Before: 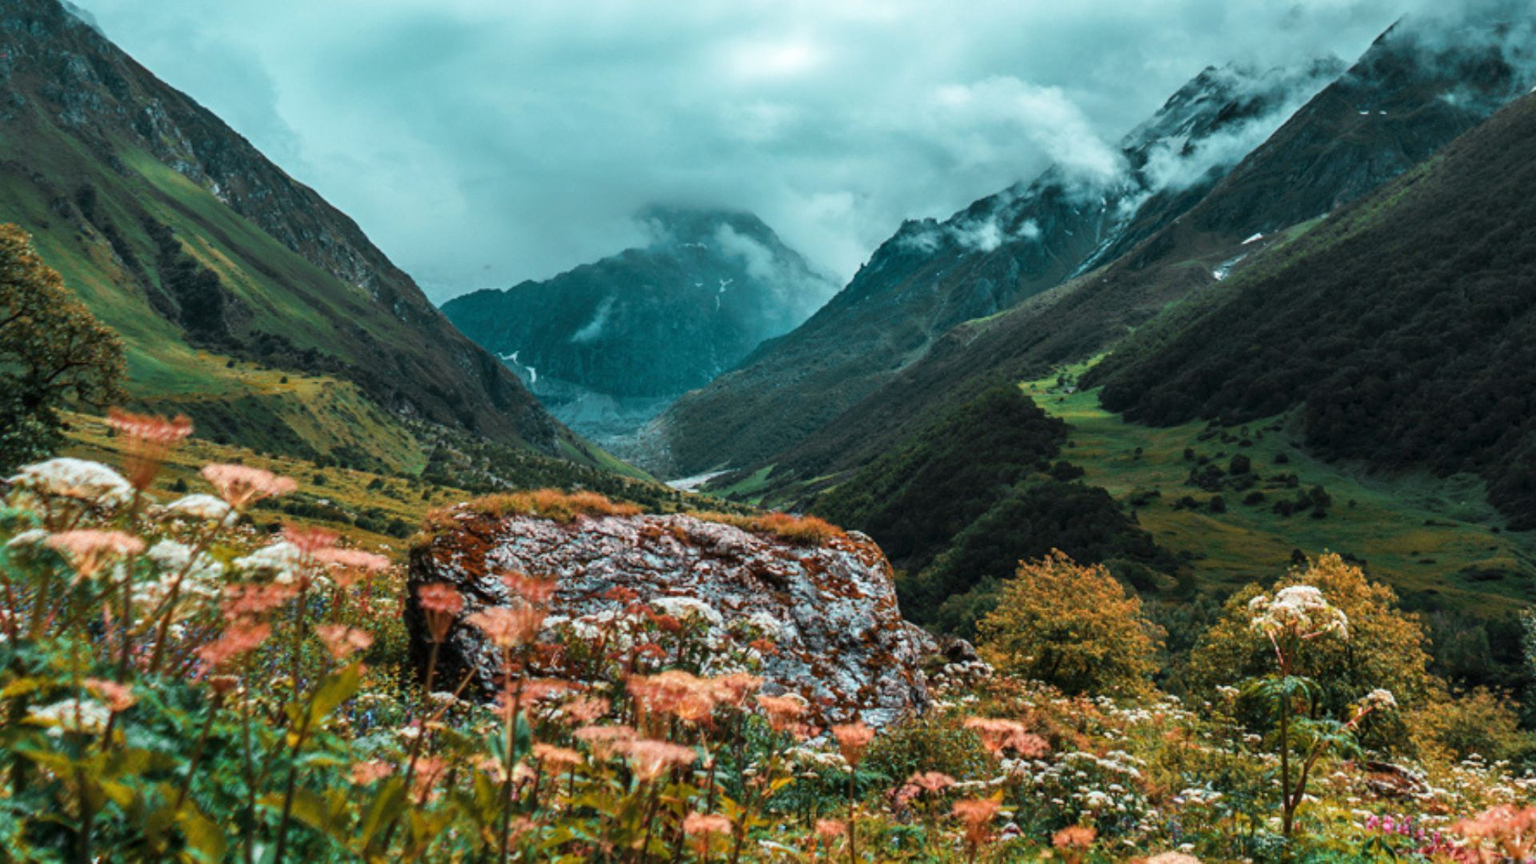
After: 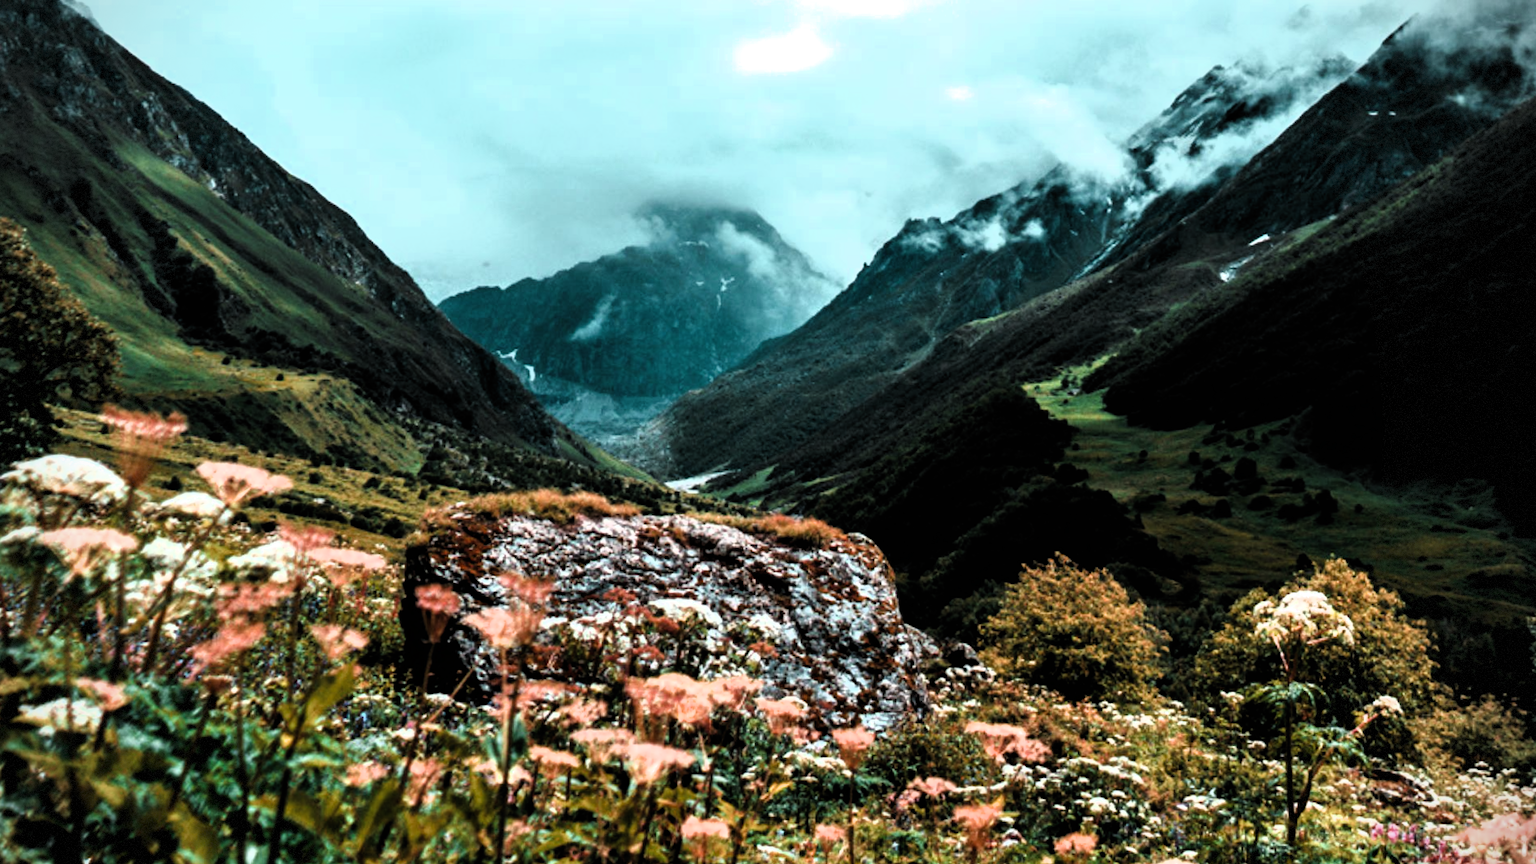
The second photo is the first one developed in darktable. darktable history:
filmic rgb: black relative exposure -8.2 EV, white relative exposure 2.21 EV, hardness 7.12, latitude 85.88%, contrast 1.703, highlights saturation mix -4.41%, shadows ↔ highlights balance -2.58%, preserve chrominance max RGB, color science v6 (2022), contrast in shadows safe, contrast in highlights safe
vignetting: fall-off radius 60.9%, dithering 8-bit output
crop and rotate: angle -0.331°
